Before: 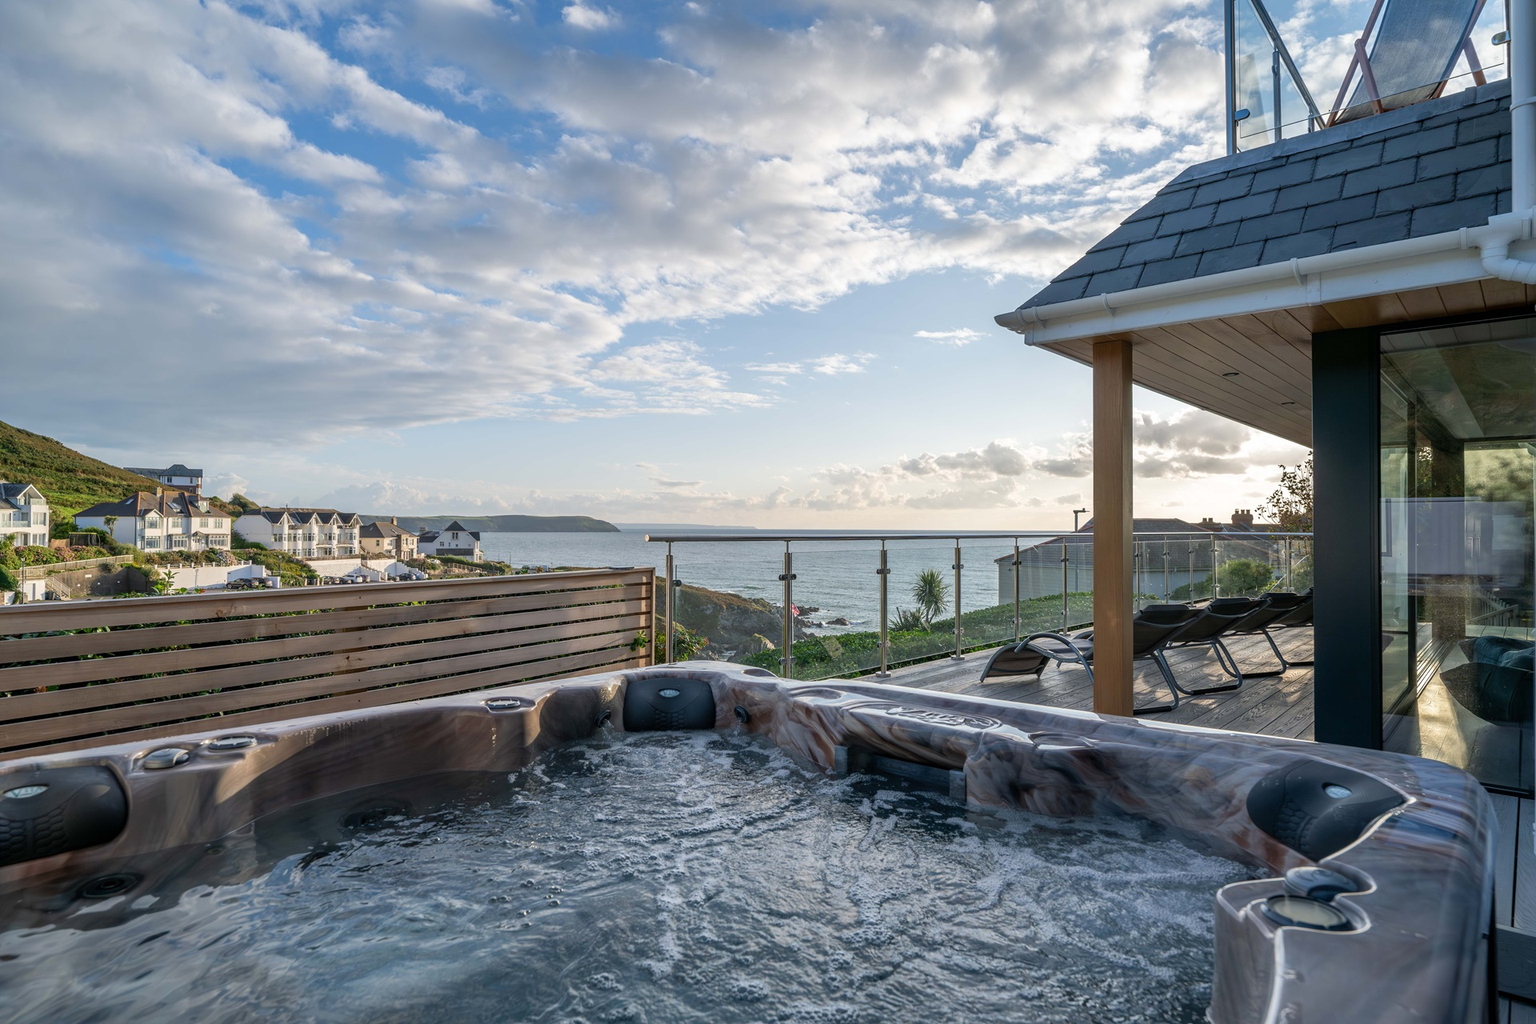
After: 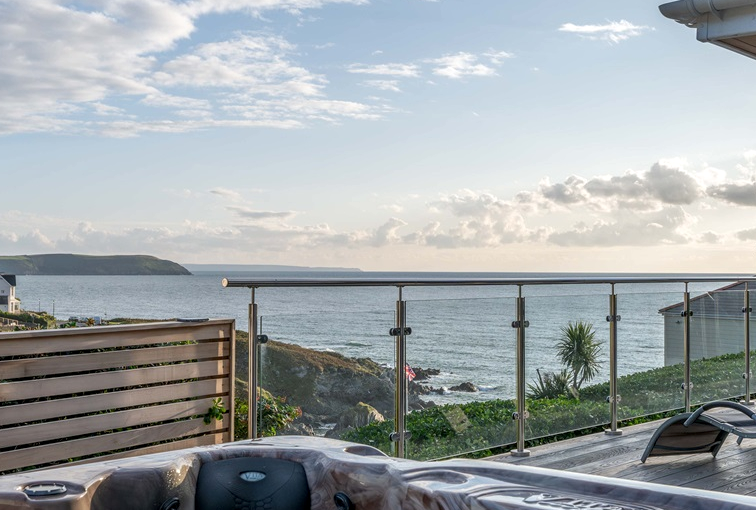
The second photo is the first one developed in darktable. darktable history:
local contrast: on, module defaults
crop: left 30.456%, top 30.503%, right 30.129%, bottom 29.589%
